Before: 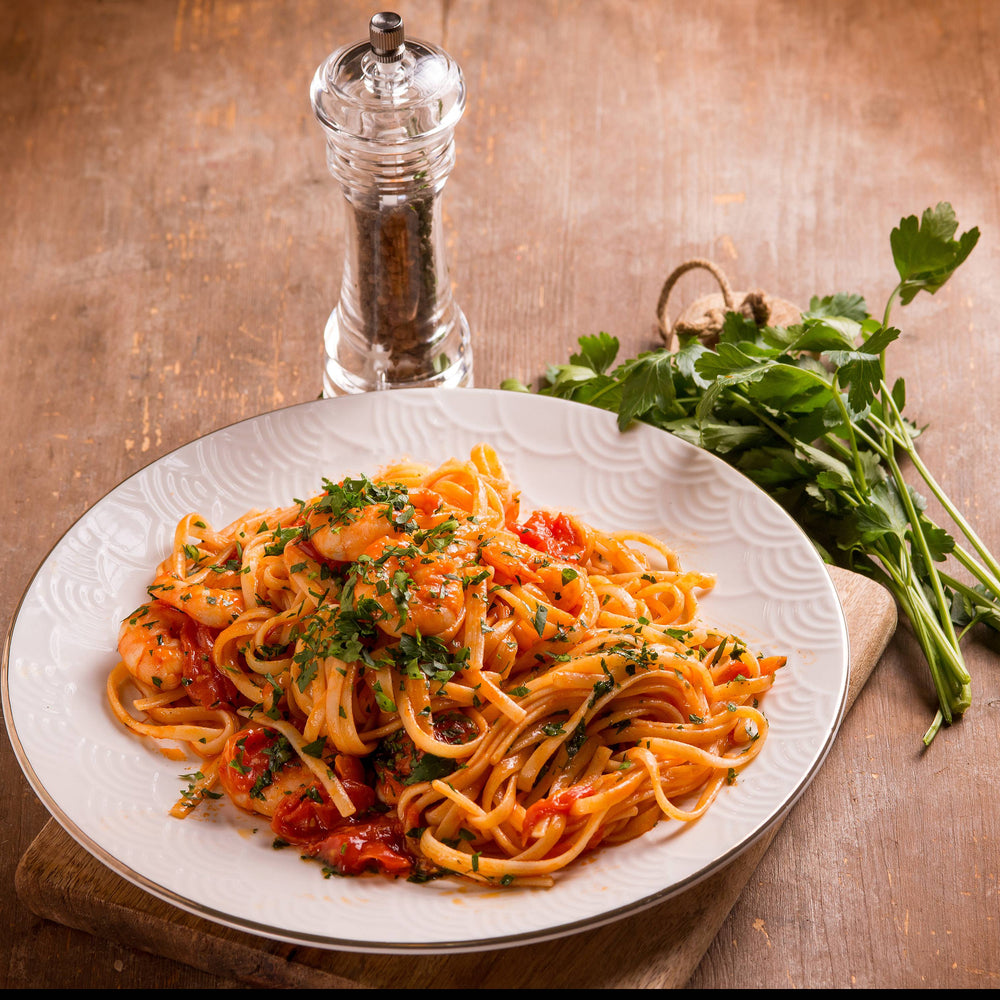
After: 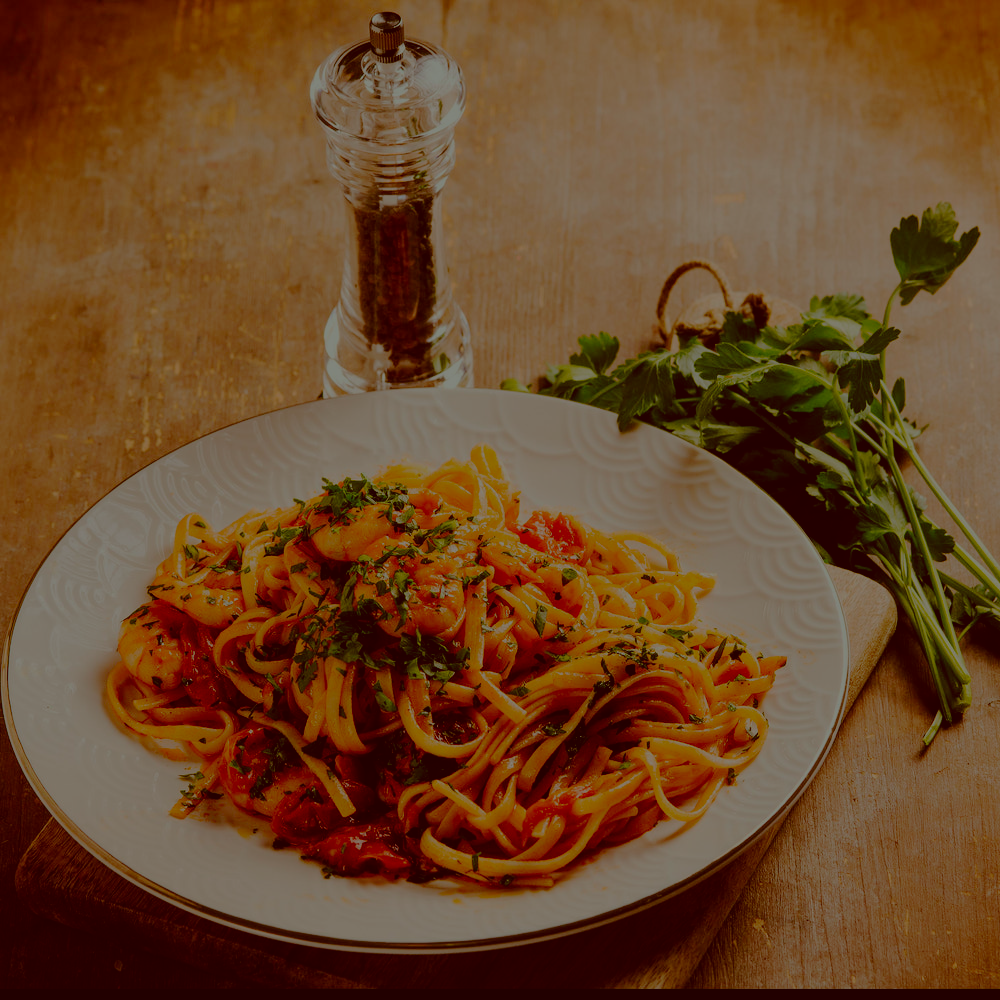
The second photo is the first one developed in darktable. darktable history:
color correction: highlights a* -13.86, highlights b* -16.42, shadows a* 10.4, shadows b* 29.39
tone curve: curves: ch0 [(0, 0) (0.126, 0.061) (0.362, 0.382) (0.498, 0.498) (0.706, 0.712) (1, 1)]; ch1 [(0, 0) (0.5, 0.522) (0.55, 0.586) (1, 1)]; ch2 [(0, 0) (0.44, 0.424) (0.5, 0.482) (0.537, 0.538) (1, 1)], preserve colors none
exposure: exposure 0.232 EV, compensate highlight preservation false
color balance rgb: white fulcrum 1.02 EV, perceptual saturation grading › global saturation 0.87%, perceptual brilliance grading › global brilliance -47.661%, global vibrance 44.672%
